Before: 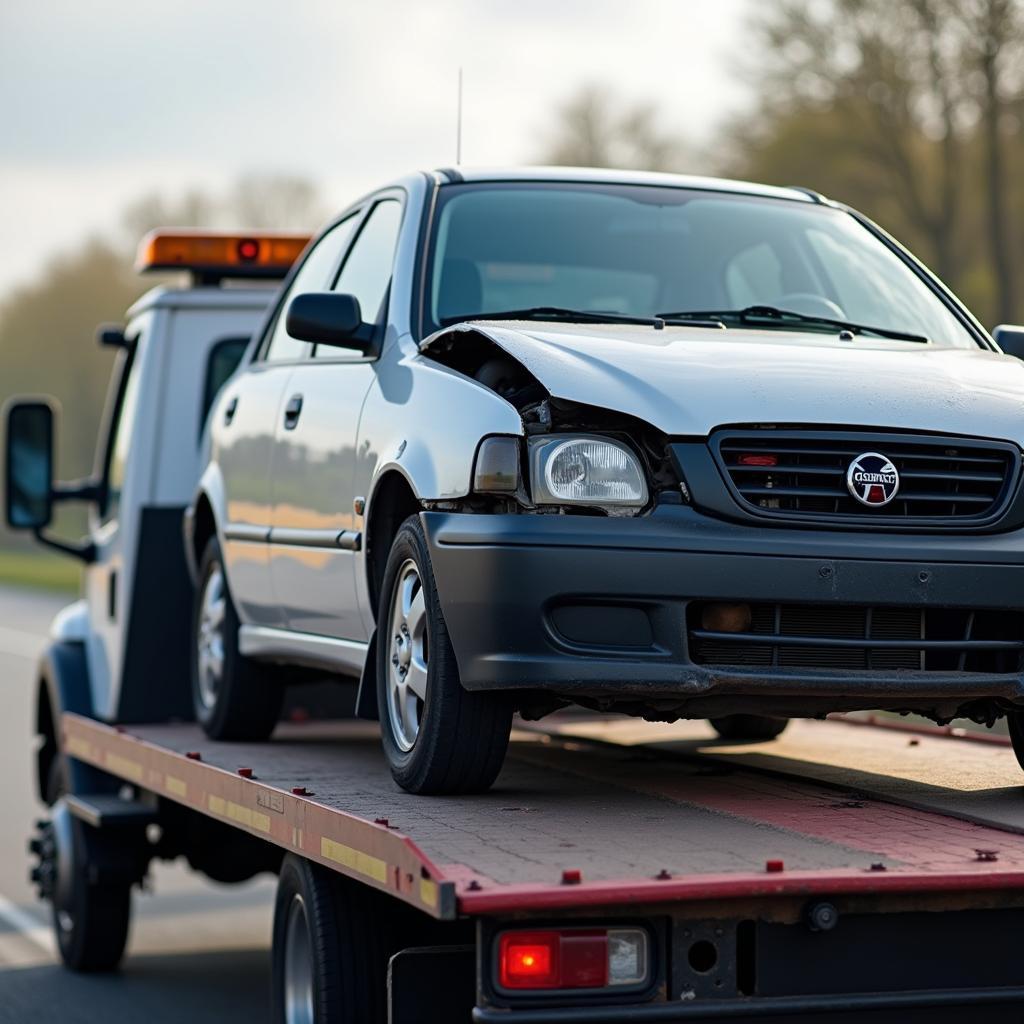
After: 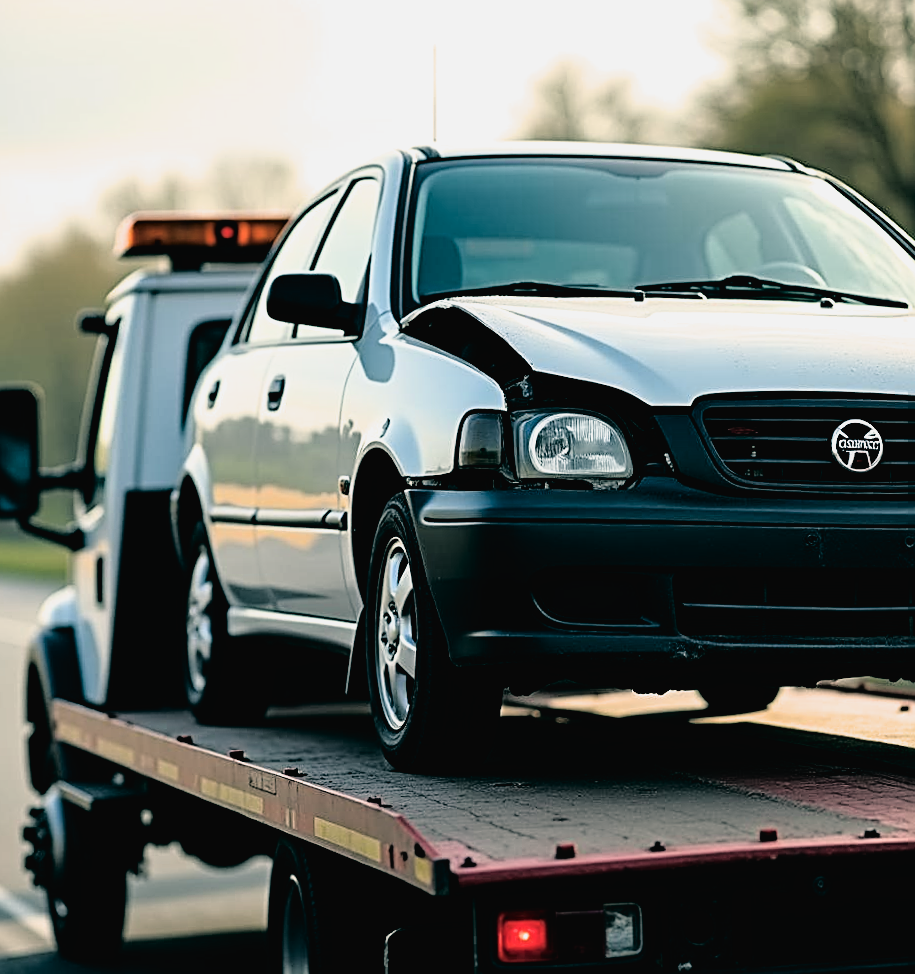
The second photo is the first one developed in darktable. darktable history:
sharpen: radius 2.543, amount 0.636
color balance: lift [1.005, 0.99, 1.007, 1.01], gamma [1, 0.979, 1.011, 1.021], gain [0.923, 1.098, 1.025, 0.902], input saturation 90.45%, contrast 7.73%, output saturation 105.91%
contrast brightness saturation: contrast -0.1, brightness 0.05, saturation 0.08
fill light: exposure -2 EV, width 8.6
rotate and perspective: rotation -1.42°, crop left 0.016, crop right 0.984, crop top 0.035, crop bottom 0.965
crop and rotate: left 1.088%, right 8.807%
filmic rgb: black relative exposure -3.57 EV, white relative exposure 2.29 EV, hardness 3.41
contrast equalizer: y [[0.5 ×6], [0.5 ×6], [0.5 ×6], [0 ×6], [0, 0, 0, 0.581, 0.011, 0]]
